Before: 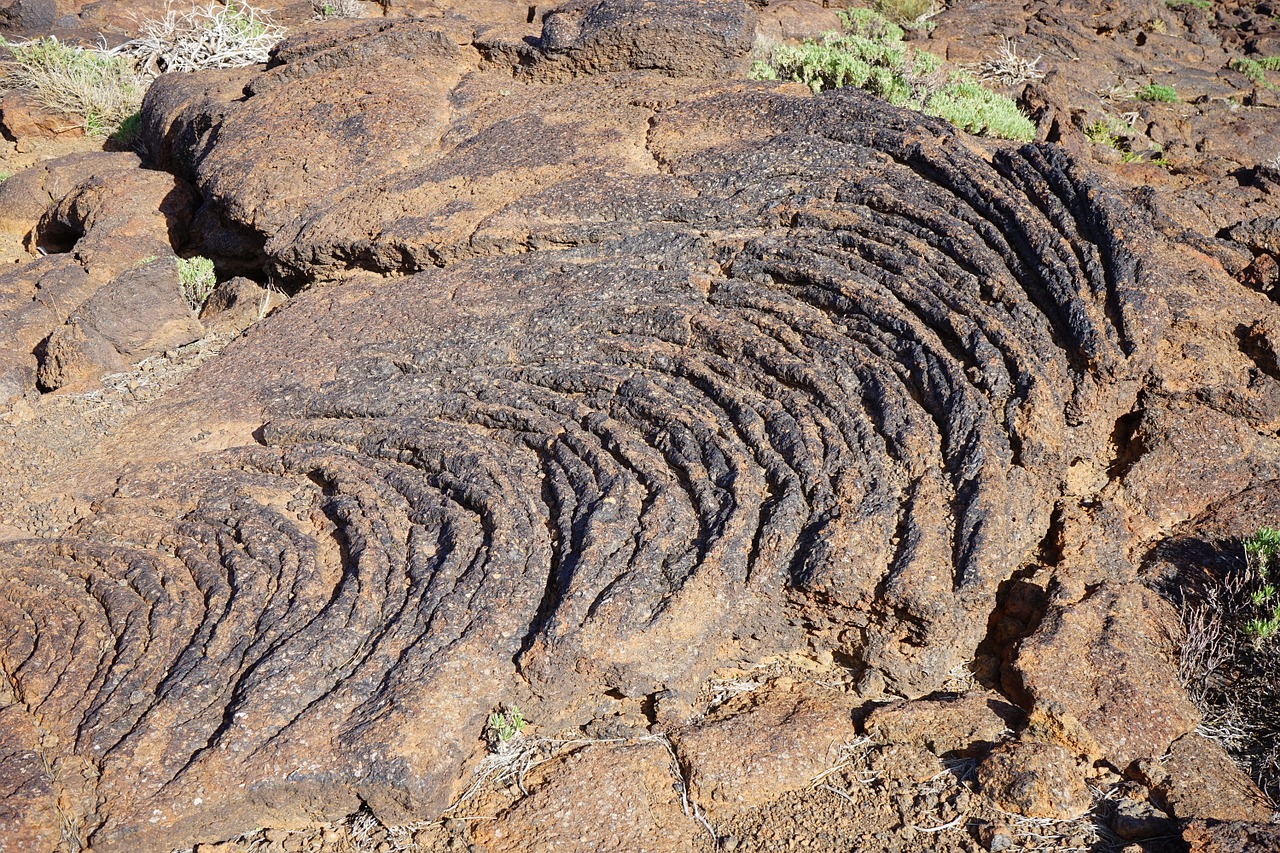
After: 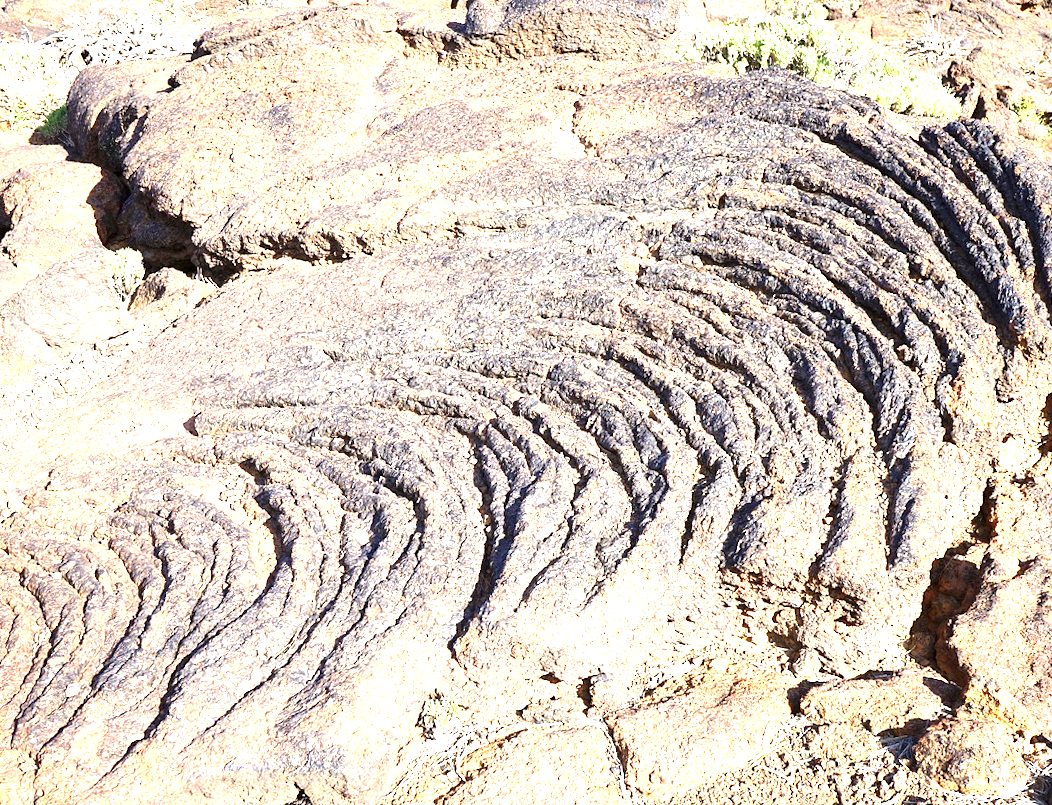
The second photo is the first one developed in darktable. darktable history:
crop and rotate: angle 1°, left 4.281%, top 0.642%, right 11.383%, bottom 2.486%
exposure: black level correction 0.001, exposure 1.735 EV, compensate highlight preservation false
